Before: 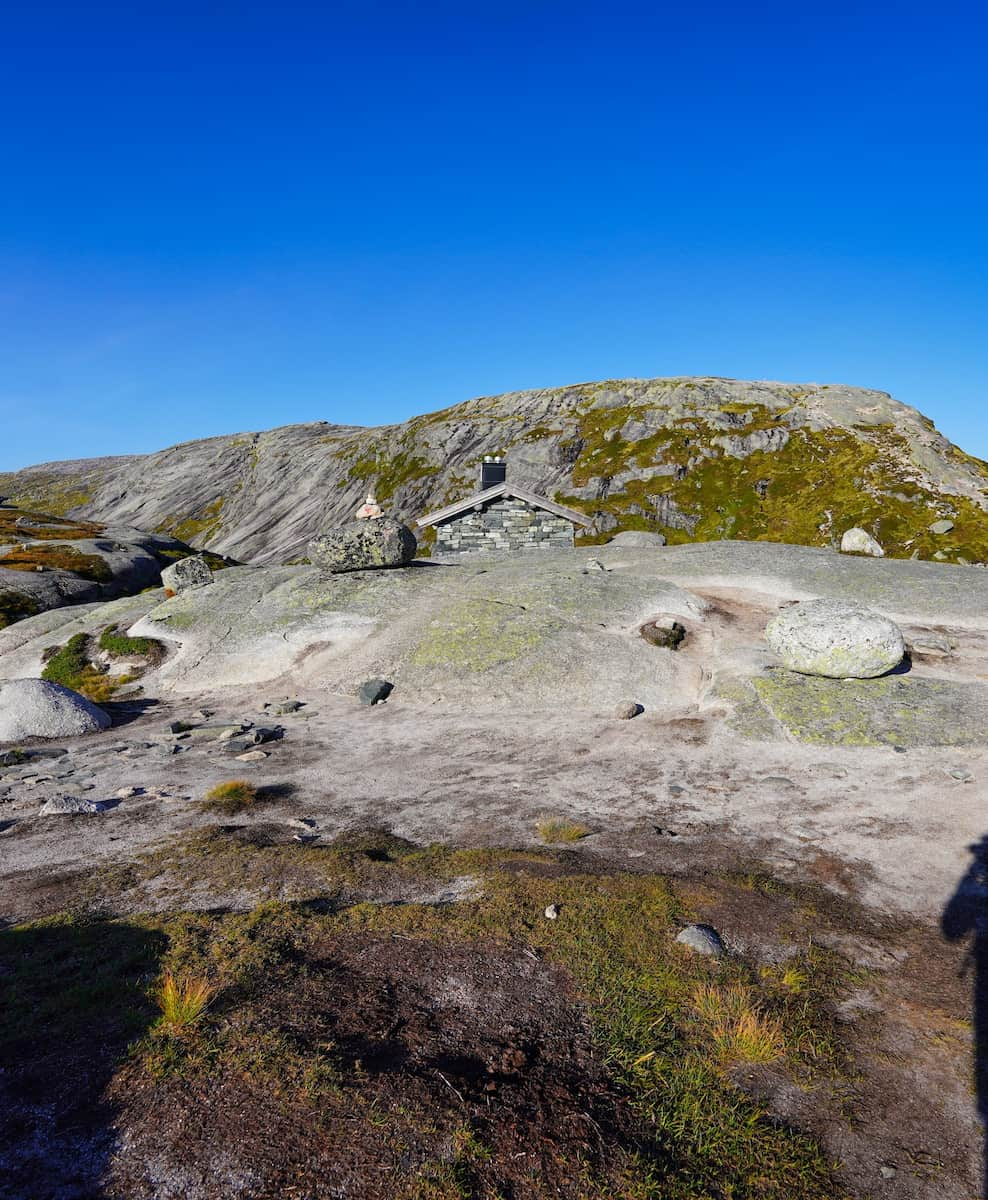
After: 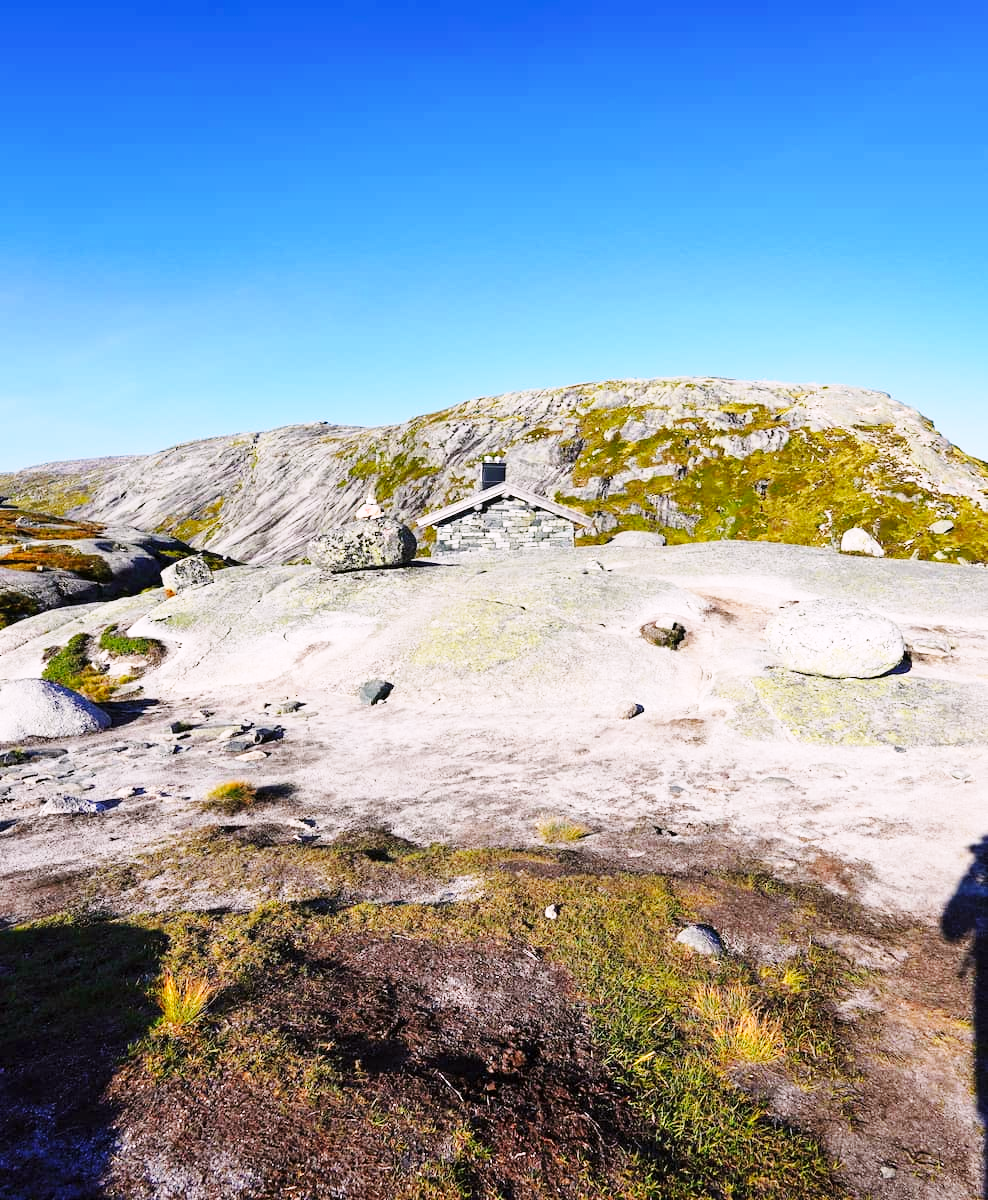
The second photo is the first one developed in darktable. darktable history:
color correction: highlights a* 3.14, highlights b* -1.14, shadows a* -0.094, shadows b* 2.17, saturation 0.985
base curve: curves: ch0 [(0, 0) (0.018, 0.026) (0.143, 0.37) (0.33, 0.731) (0.458, 0.853) (0.735, 0.965) (0.905, 0.986) (1, 1)], preserve colors none
exposure: compensate highlight preservation false
